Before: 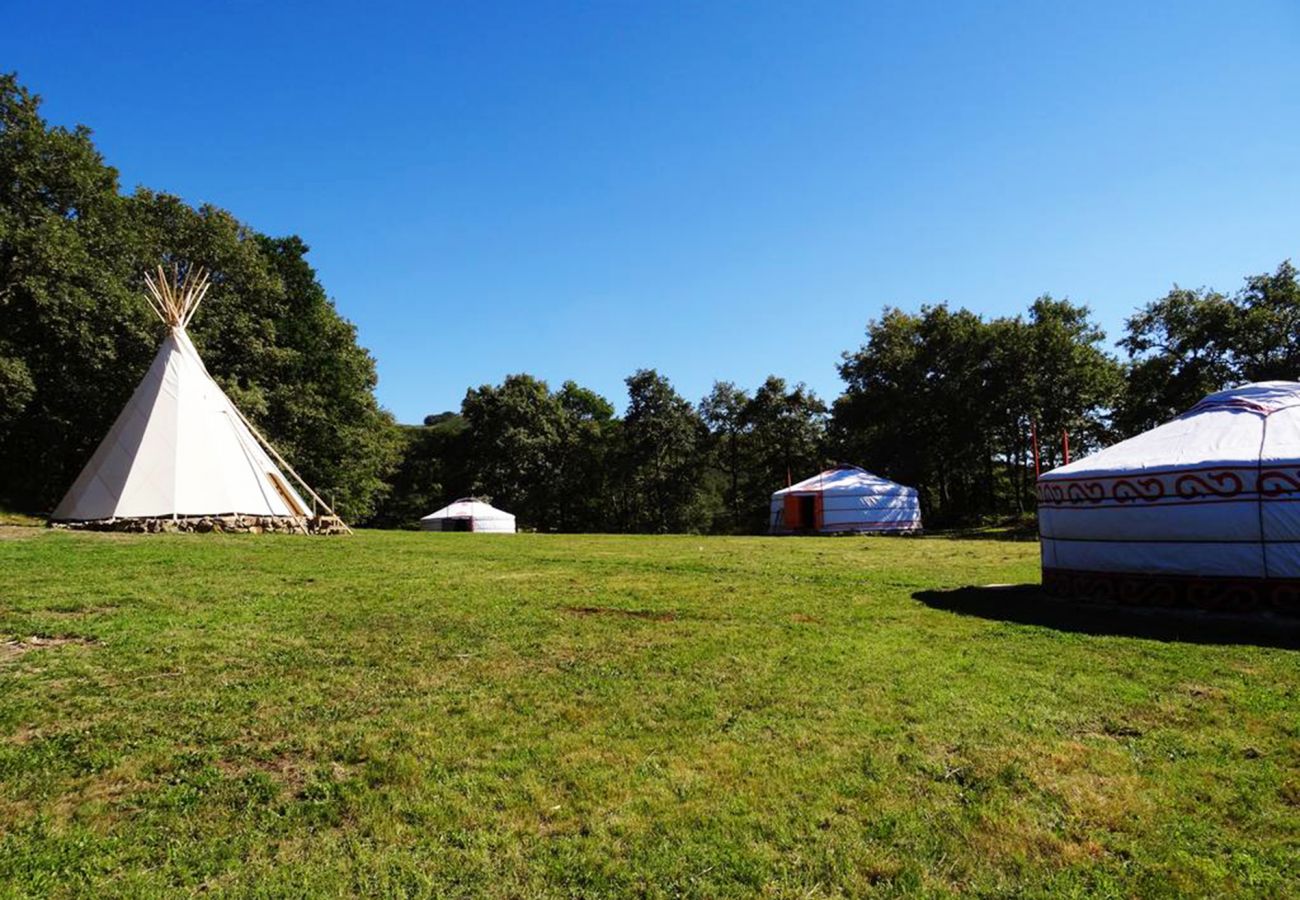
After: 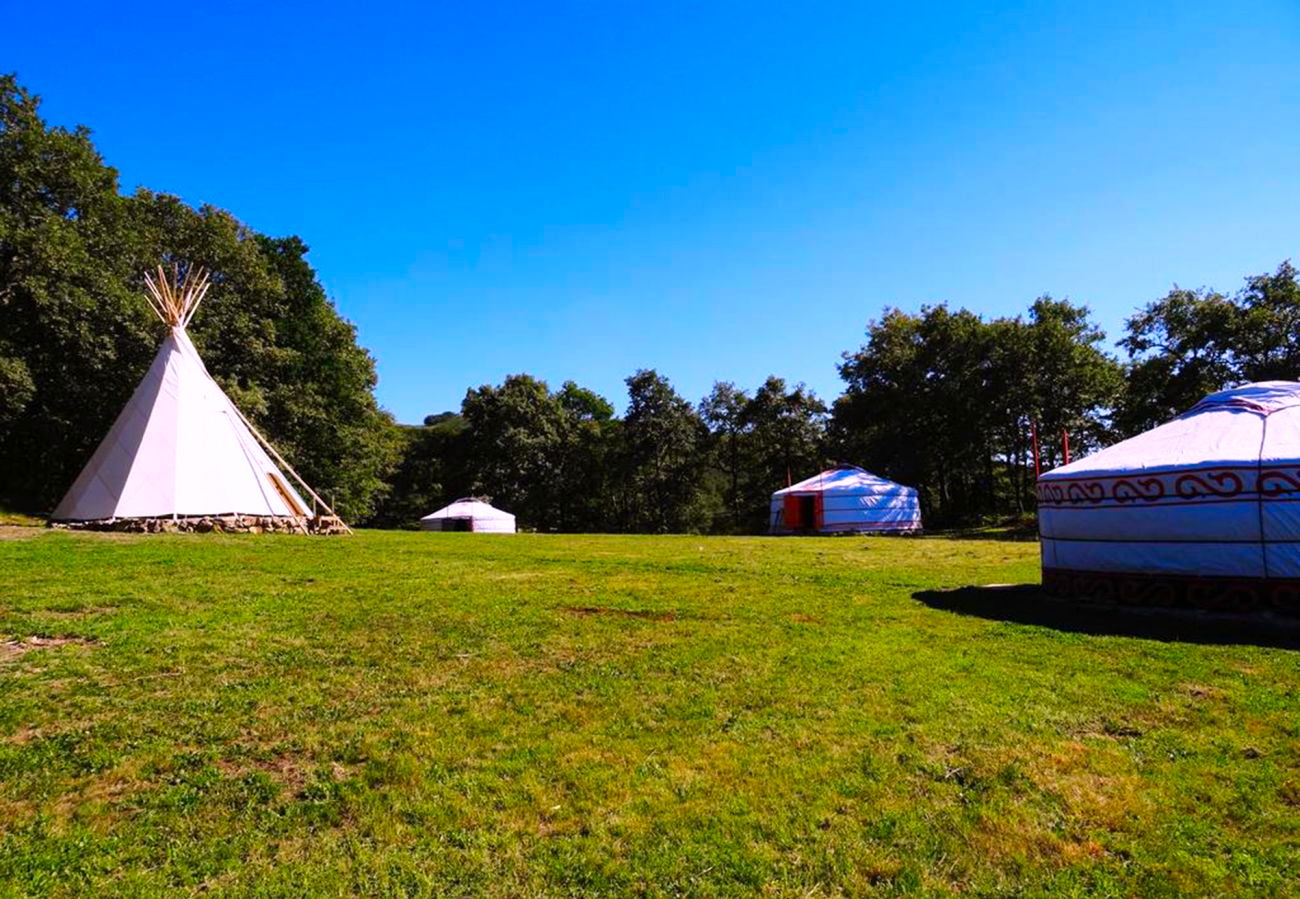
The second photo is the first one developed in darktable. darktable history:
color correction: saturation 1.34
white balance: red 1.066, blue 1.119
crop: bottom 0.071%
